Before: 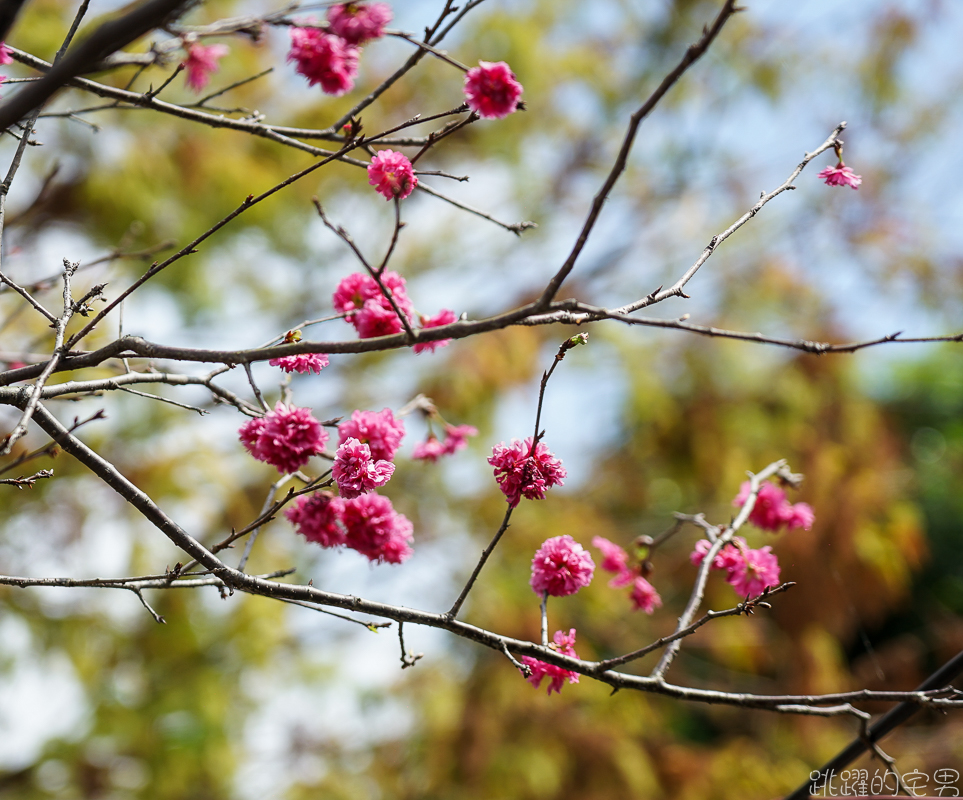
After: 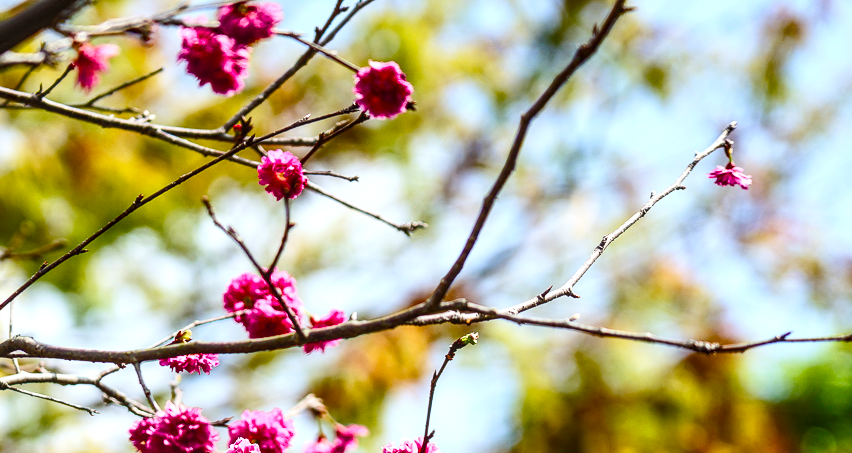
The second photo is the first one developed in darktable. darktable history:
crop and rotate: left 11.442%, bottom 43.288%
shadows and highlights: radius 125.64, shadows 30.52, highlights -30.86, low approximation 0.01, soften with gaussian
color balance rgb: perceptual saturation grading › global saturation 20%, perceptual saturation grading › highlights -25.463%, perceptual saturation grading › shadows 50.05%, perceptual brilliance grading › global brilliance -5.687%, perceptual brilliance grading › highlights 23.824%, perceptual brilliance grading › mid-tones 7.276%, perceptual brilliance grading › shadows -4.574%, saturation formula JzAzBz (2021)
local contrast: on, module defaults
contrast brightness saturation: contrast 0.196, brightness 0.159, saturation 0.217
